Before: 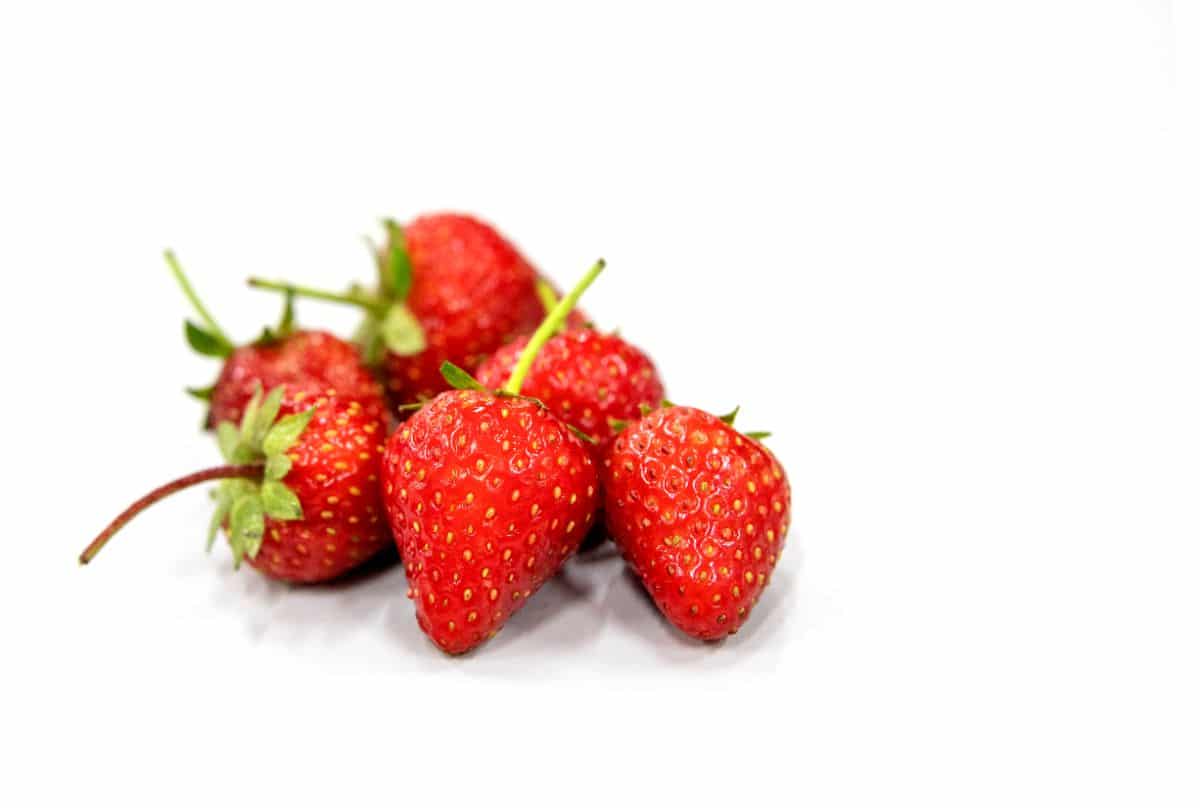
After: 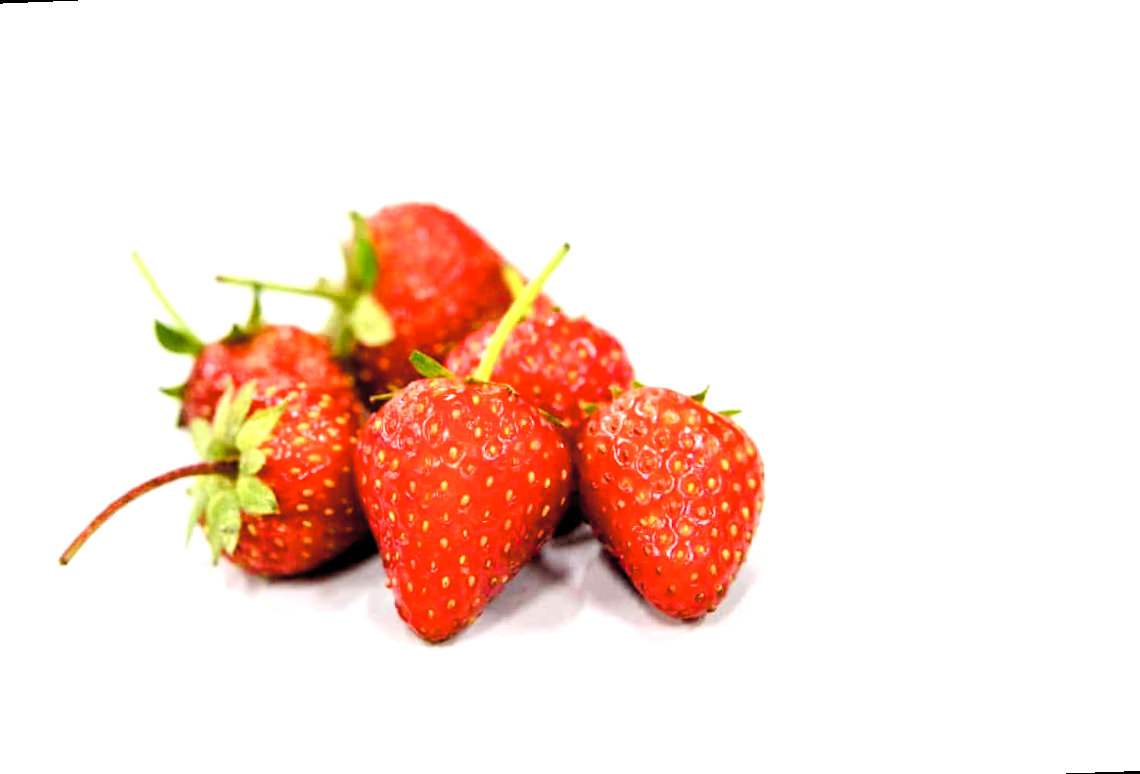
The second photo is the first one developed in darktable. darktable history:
tone equalizer: -8 EV -0.75 EV, -7 EV -0.7 EV, -6 EV -0.6 EV, -5 EV -0.4 EV, -3 EV 0.4 EV, -2 EV 0.6 EV, -1 EV 0.7 EV, +0 EV 0.75 EV, edges refinement/feathering 500, mask exposure compensation -1.57 EV, preserve details no
contrast brightness saturation: brightness 0.15
haze removal: strength 0.29, distance 0.25, compatibility mode true, adaptive false
color balance: on, module defaults
rotate and perspective: rotation -2.12°, lens shift (vertical) 0.009, lens shift (horizontal) -0.008, automatic cropping original format, crop left 0.036, crop right 0.964, crop top 0.05, crop bottom 0.959
color balance rgb: perceptual saturation grading › global saturation 20%, perceptual saturation grading › highlights -25%, perceptual saturation grading › shadows 50%
